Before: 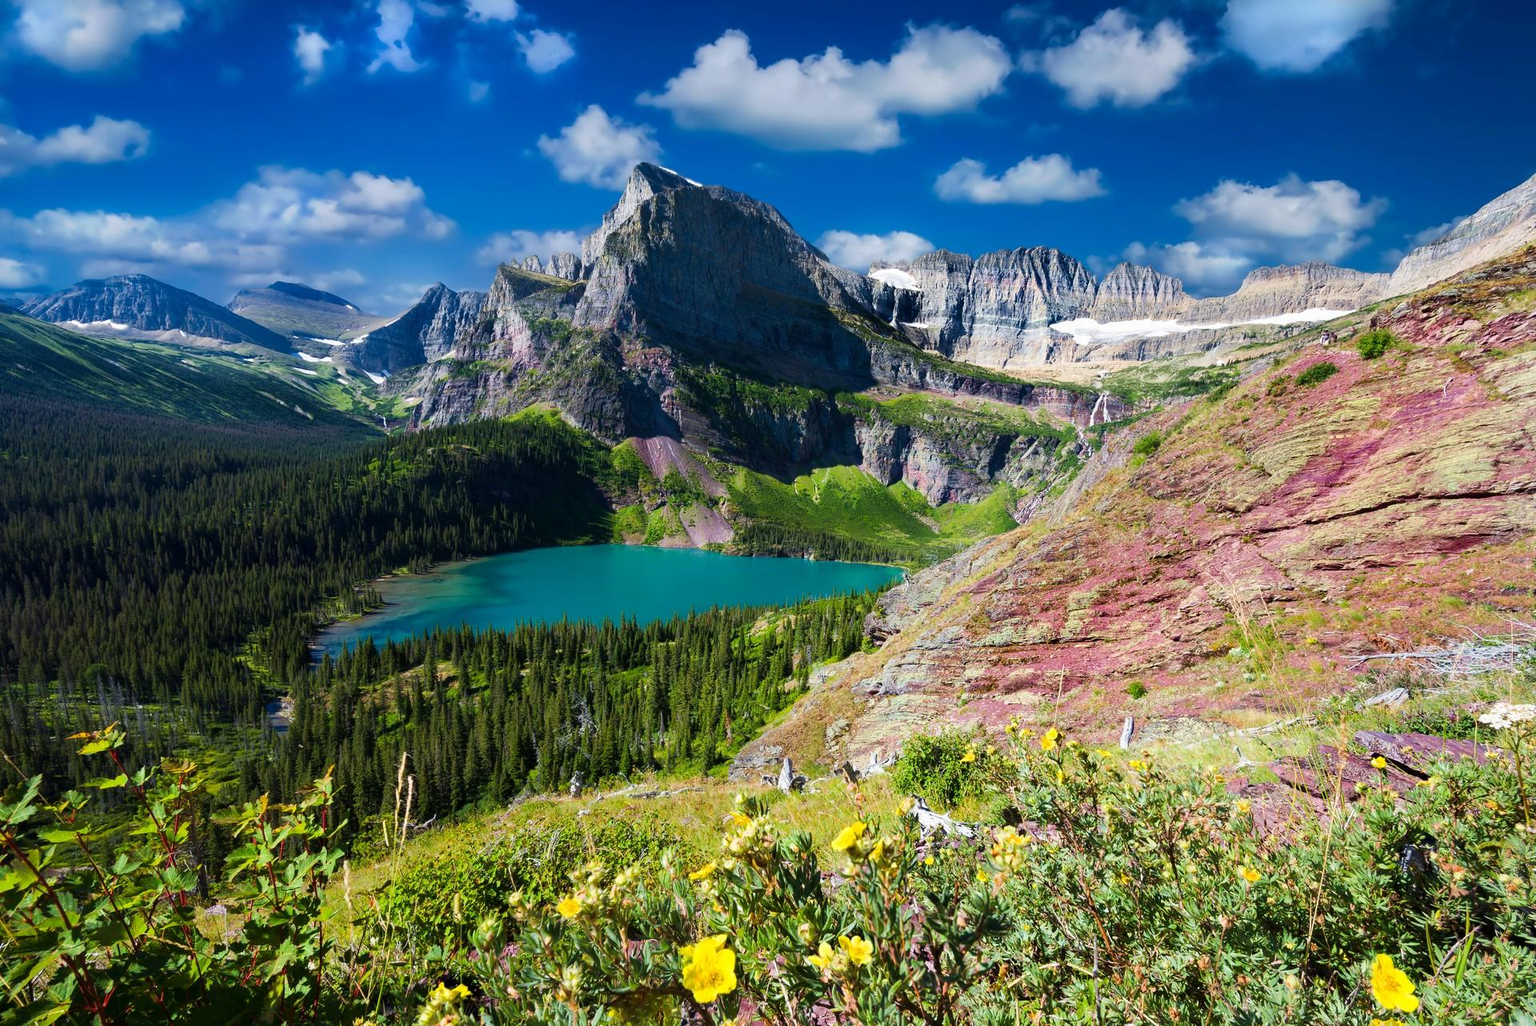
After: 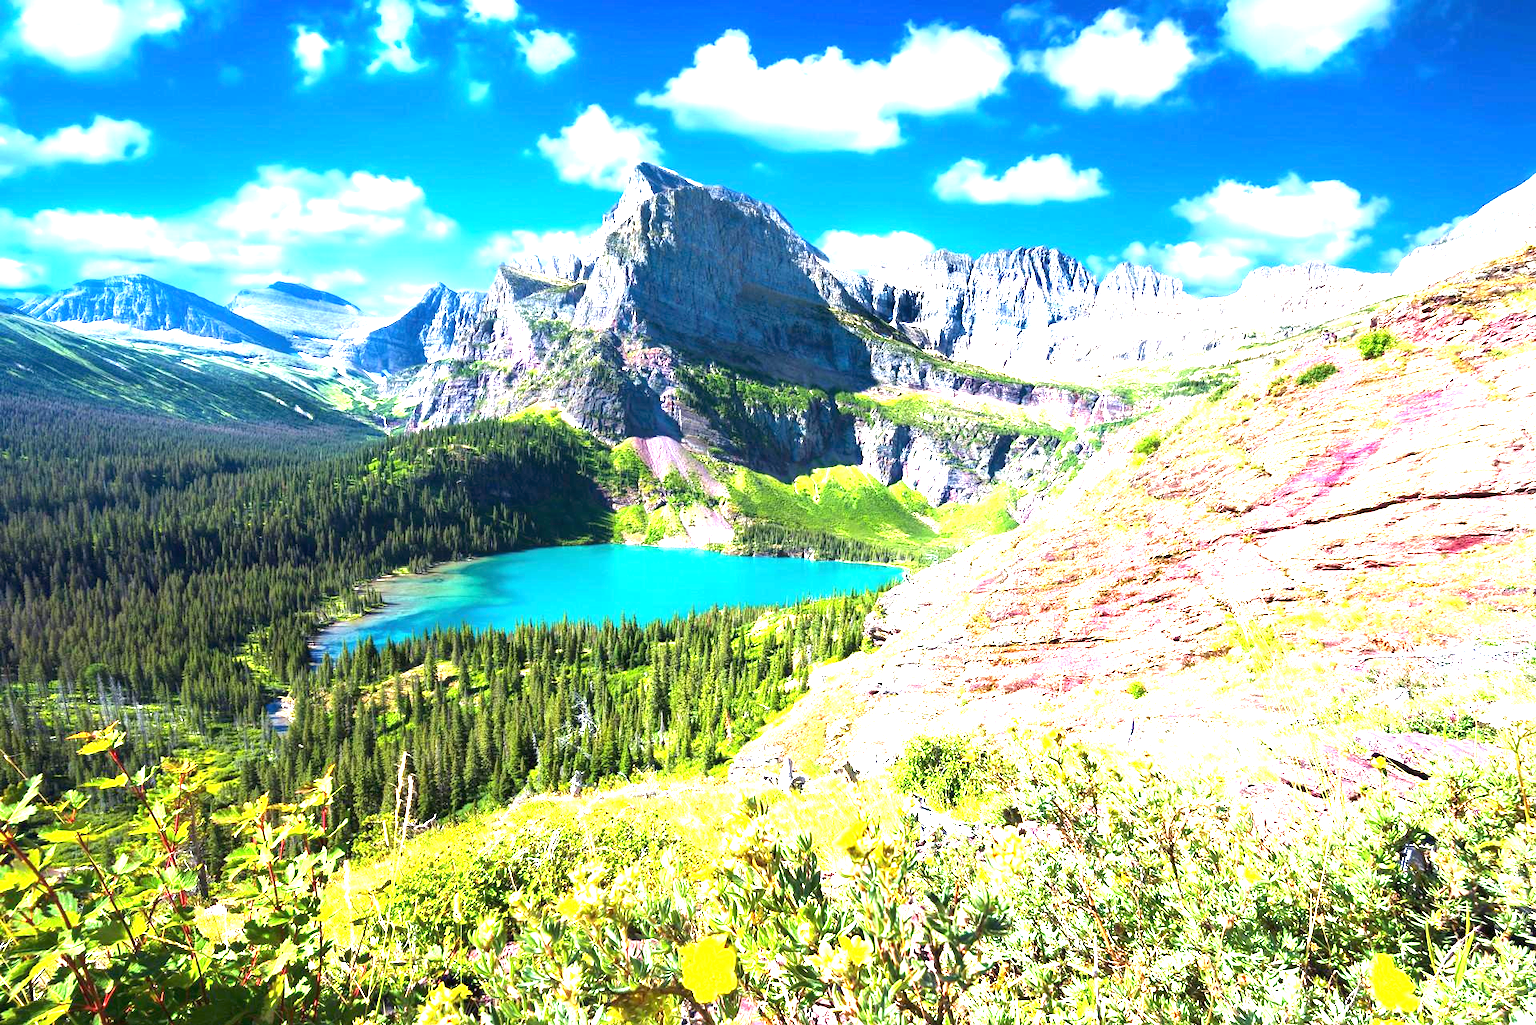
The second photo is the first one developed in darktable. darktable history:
exposure: black level correction 0, exposure 2.3 EV, compensate exposure bias true, compensate highlight preservation false
